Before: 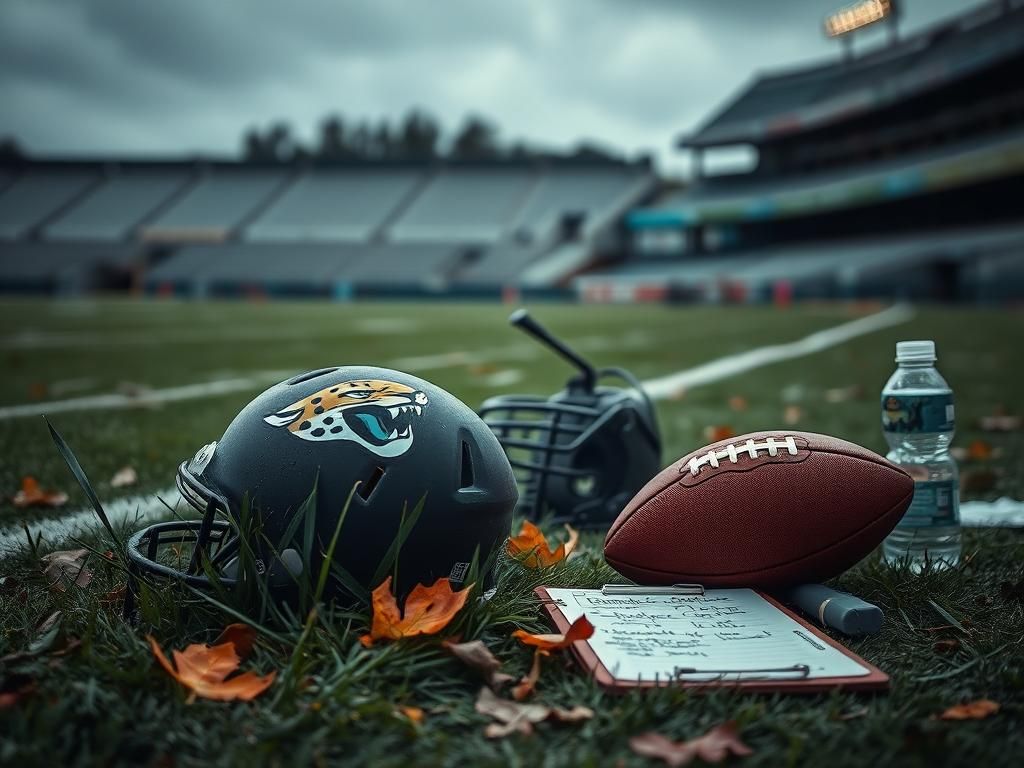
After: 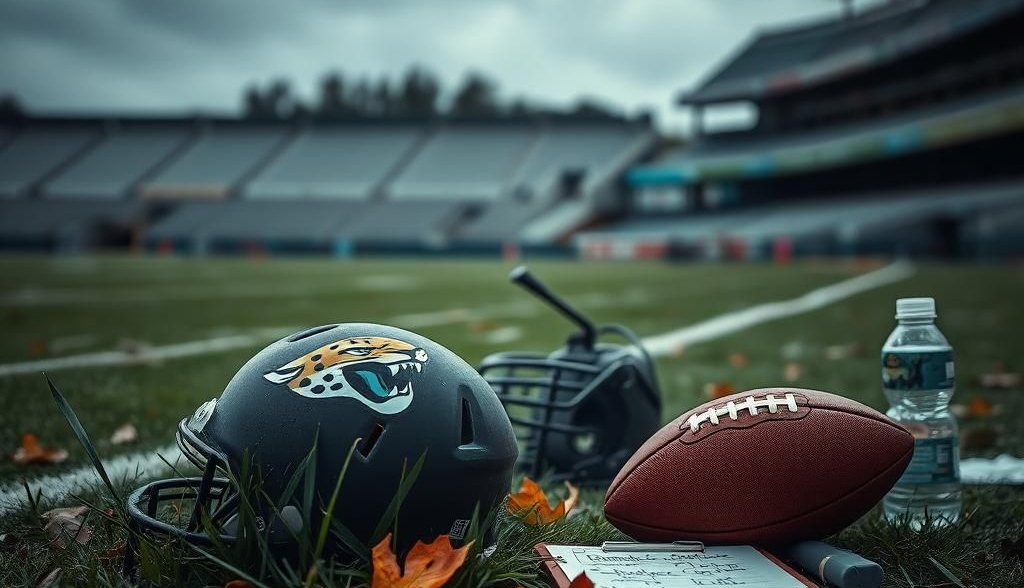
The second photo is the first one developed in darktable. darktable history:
crop: top 5.685%, bottom 17.651%
